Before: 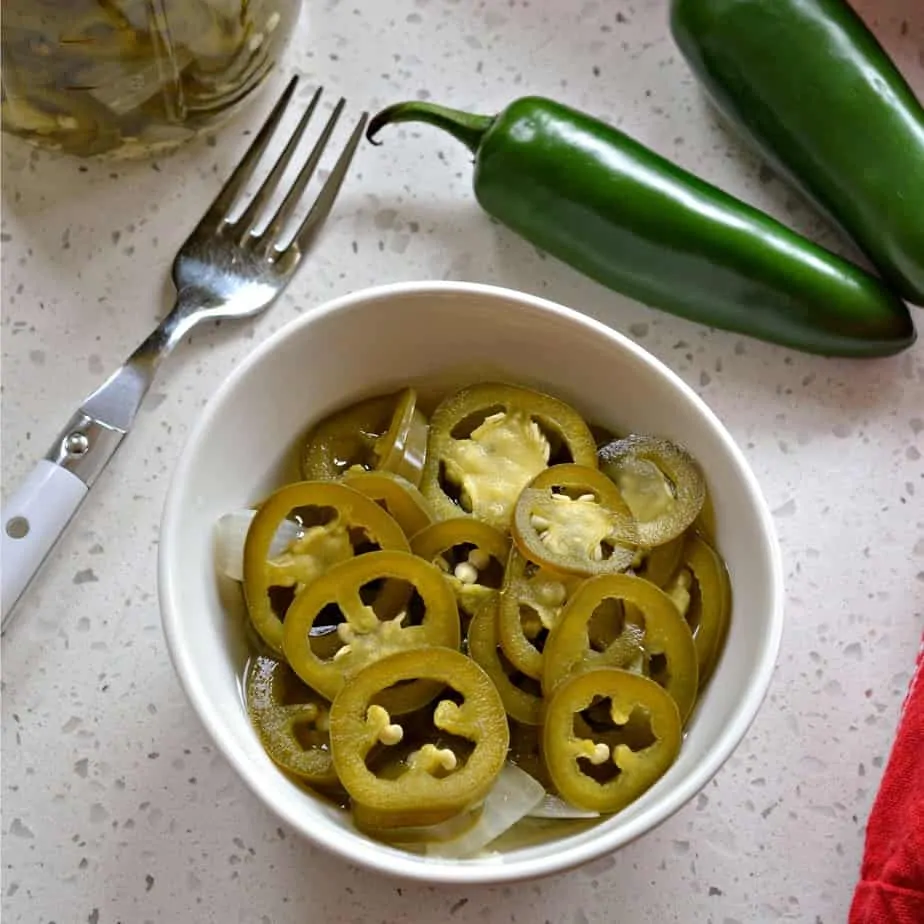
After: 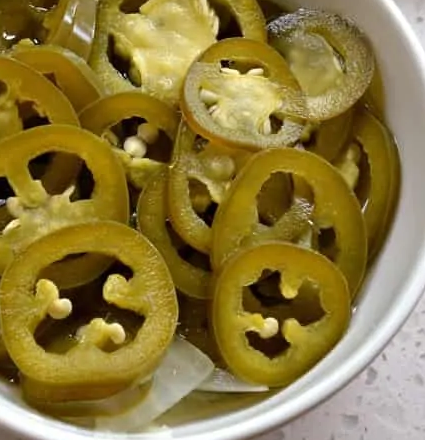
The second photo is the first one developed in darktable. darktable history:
crop: left 35.894%, top 46.185%, right 18.099%, bottom 6.158%
